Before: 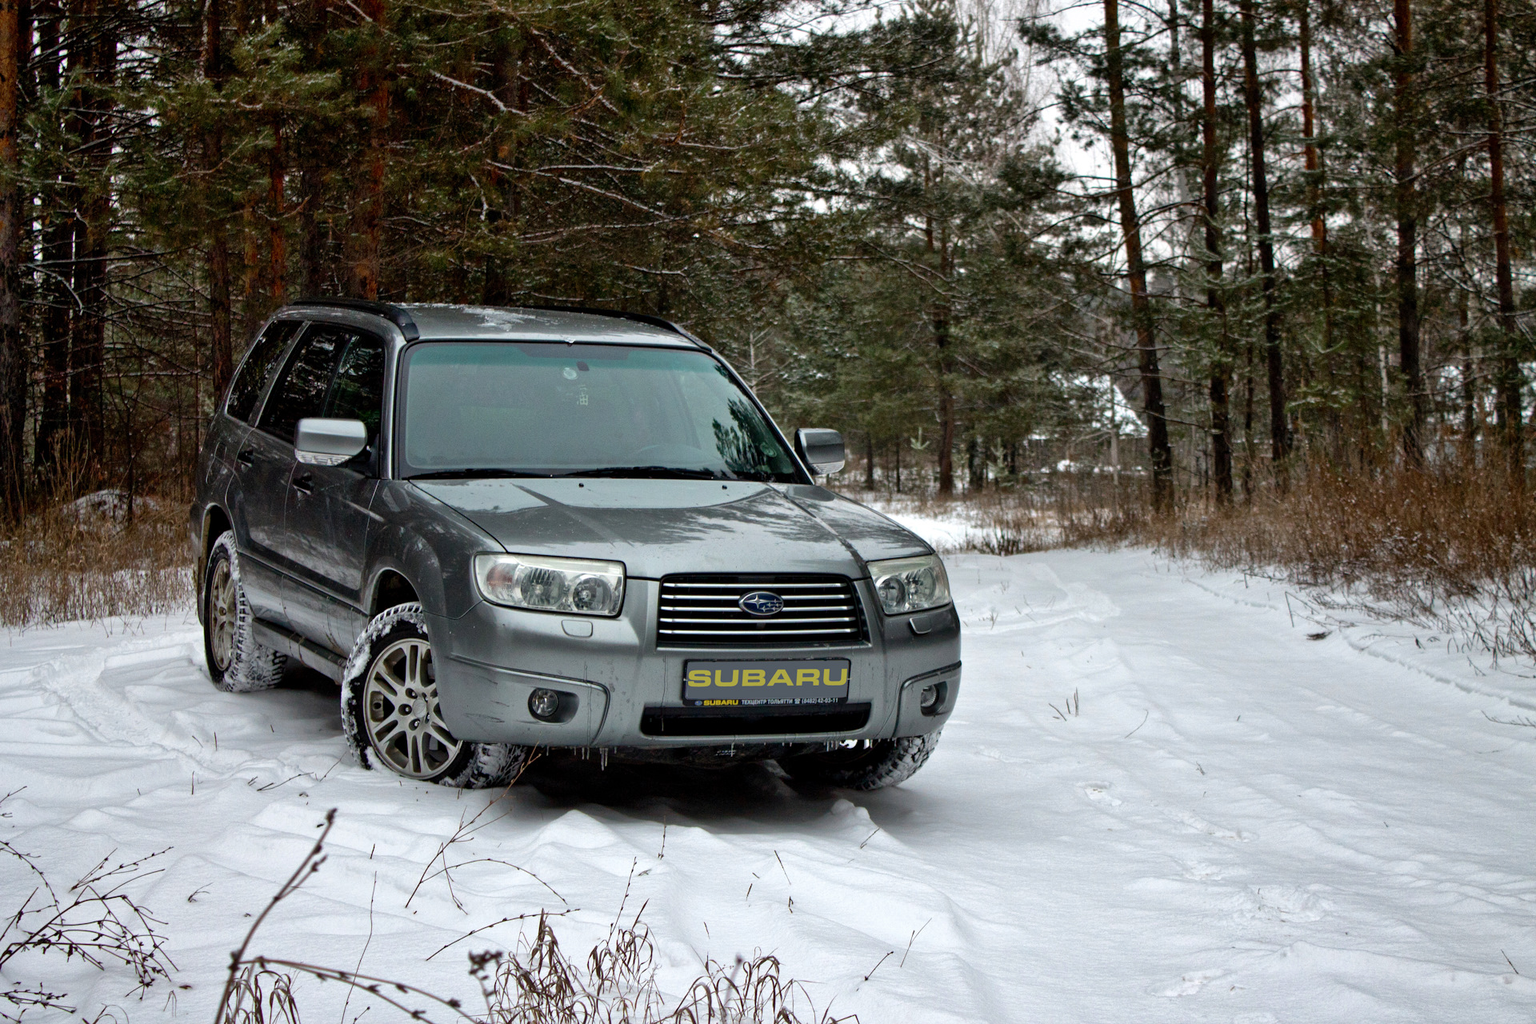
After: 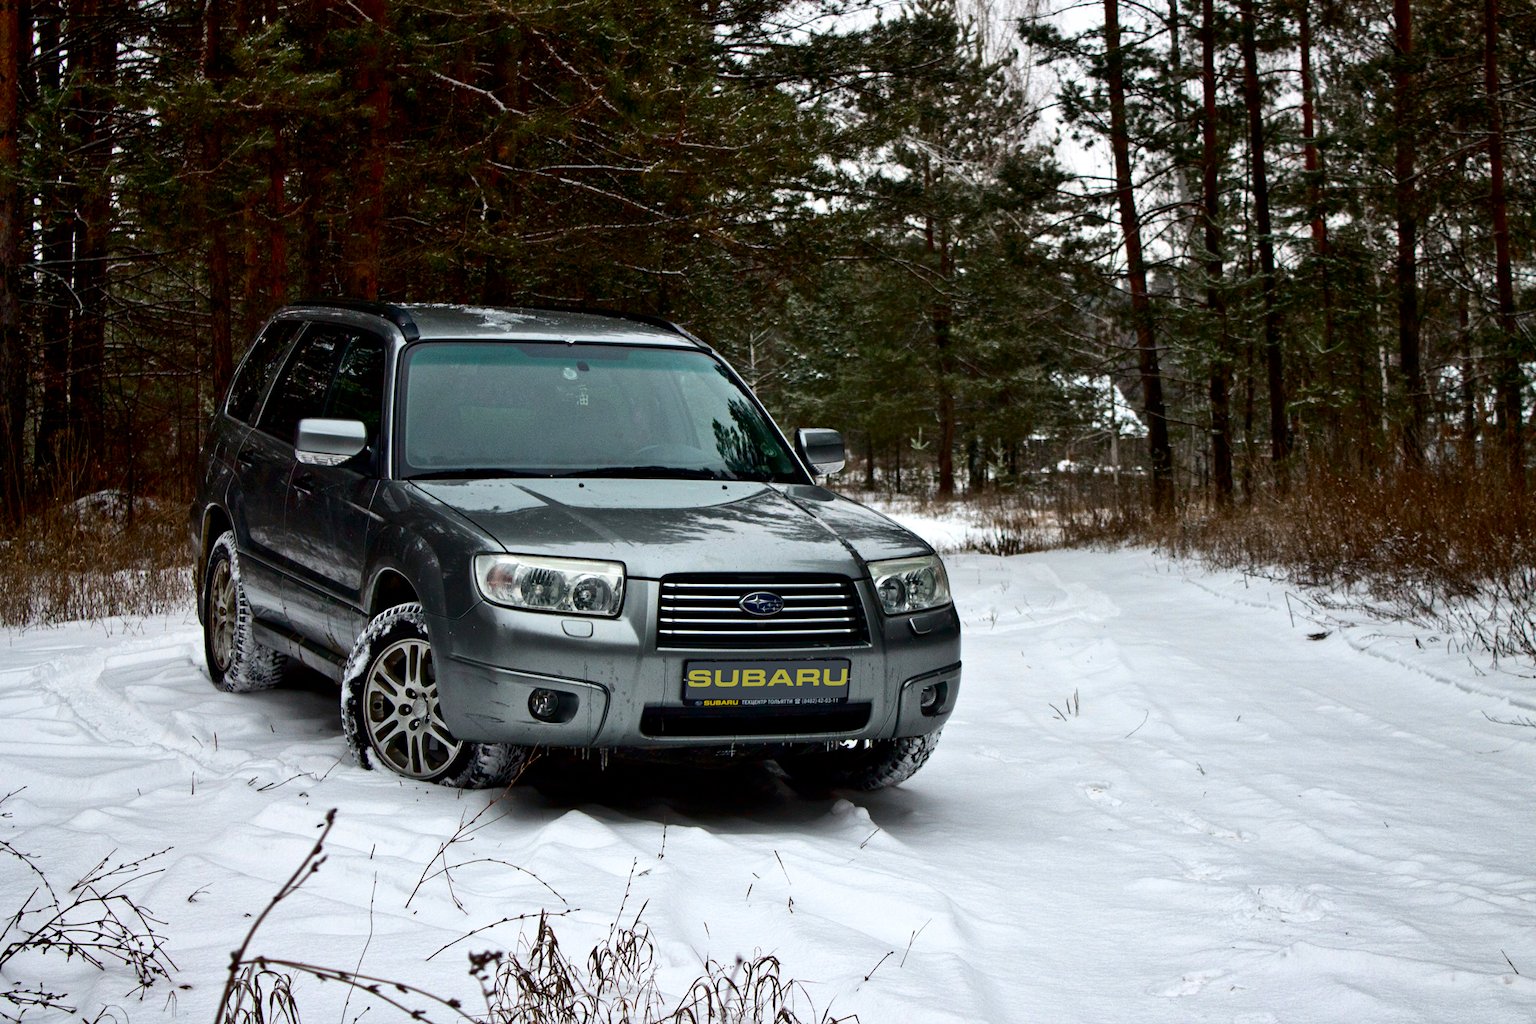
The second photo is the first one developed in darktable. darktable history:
contrast brightness saturation: contrast 0.201, brightness -0.103, saturation 0.105
